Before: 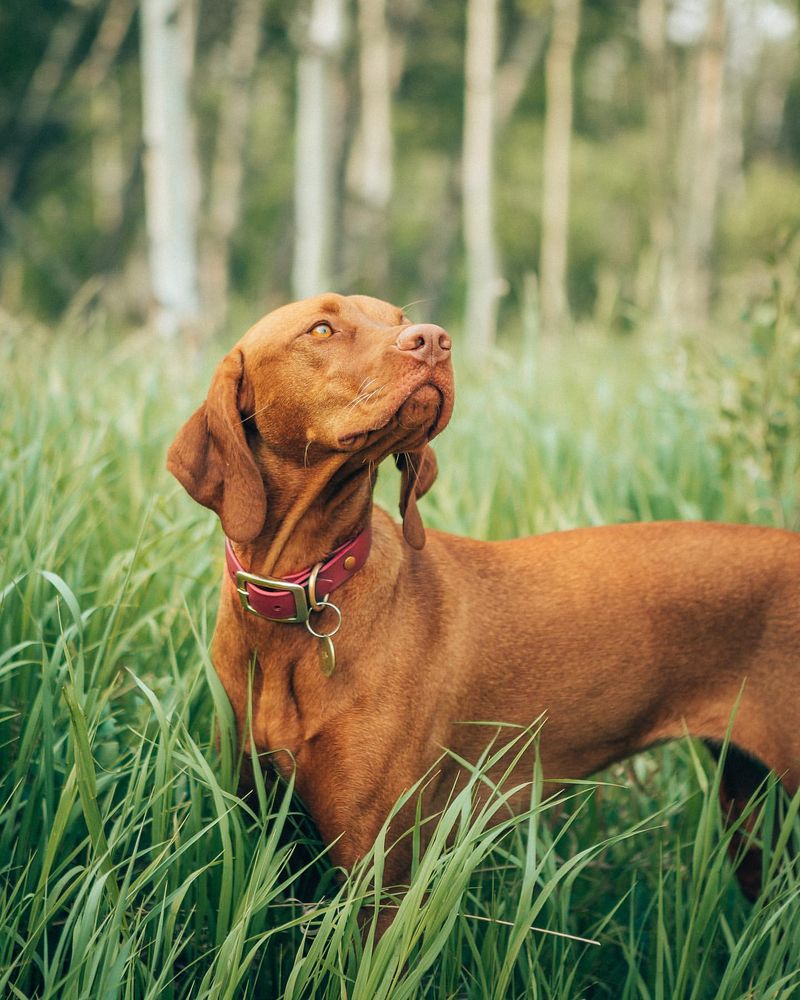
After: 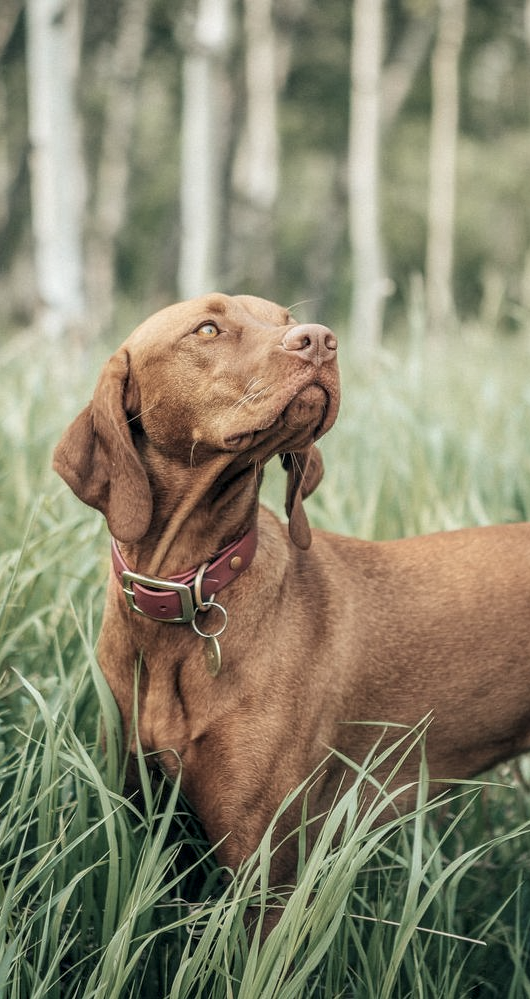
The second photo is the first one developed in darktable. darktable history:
color correction: highlights b* -0.025, saturation 0.555
local contrast: on, module defaults
crop and rotate: left 14.287%, right 19.413%
